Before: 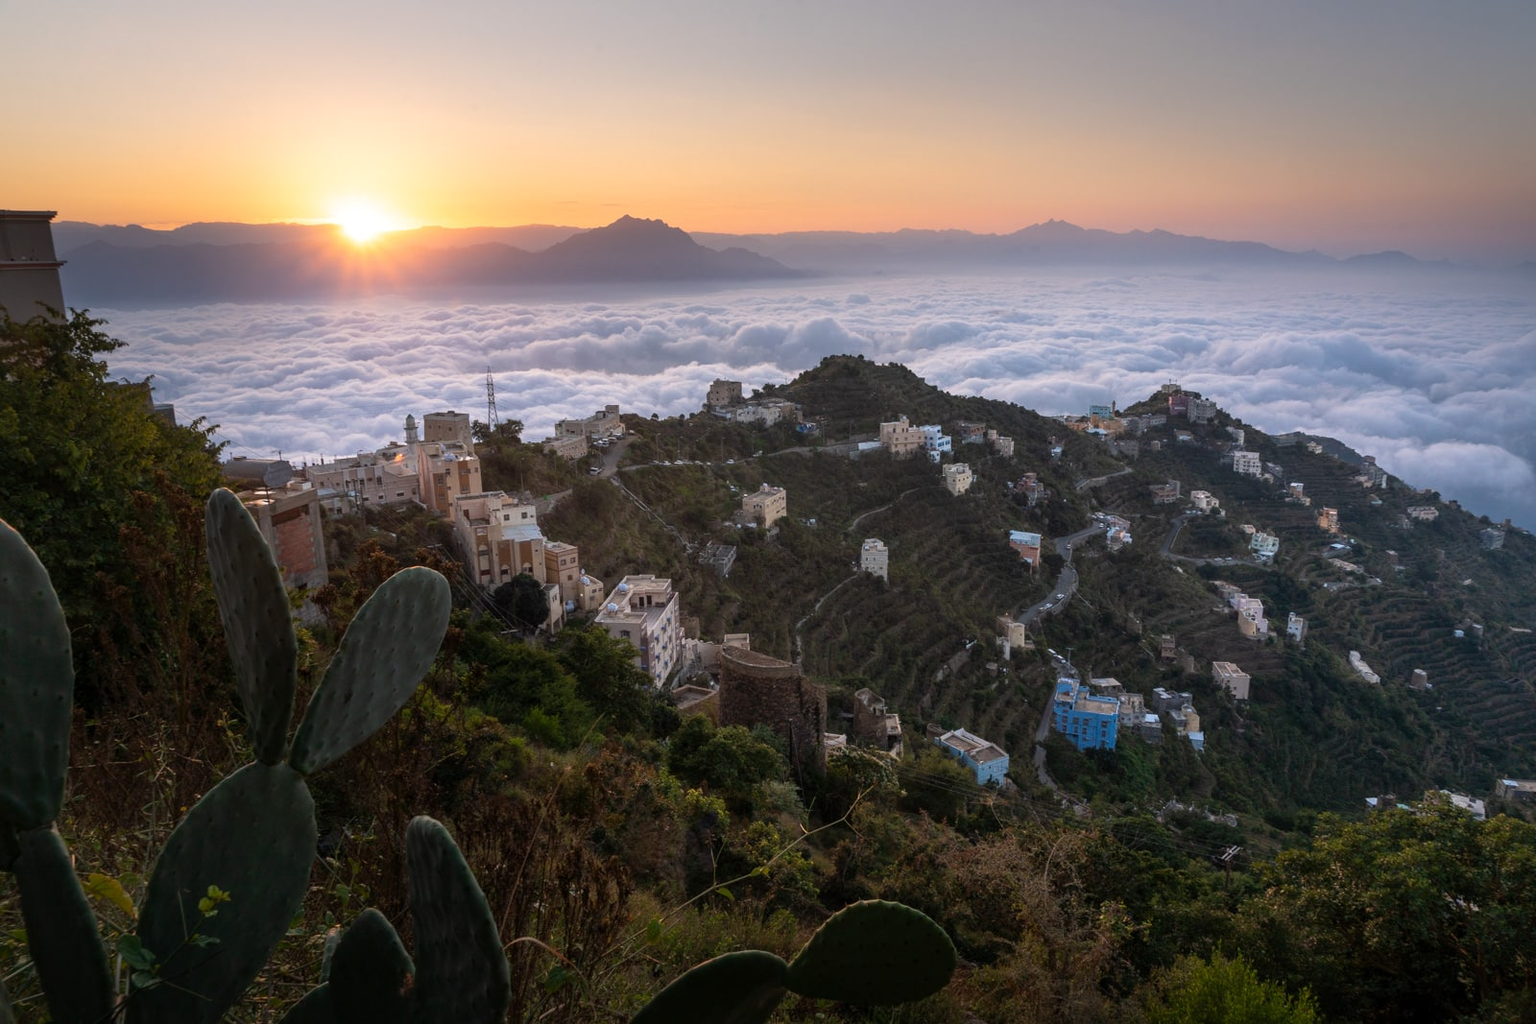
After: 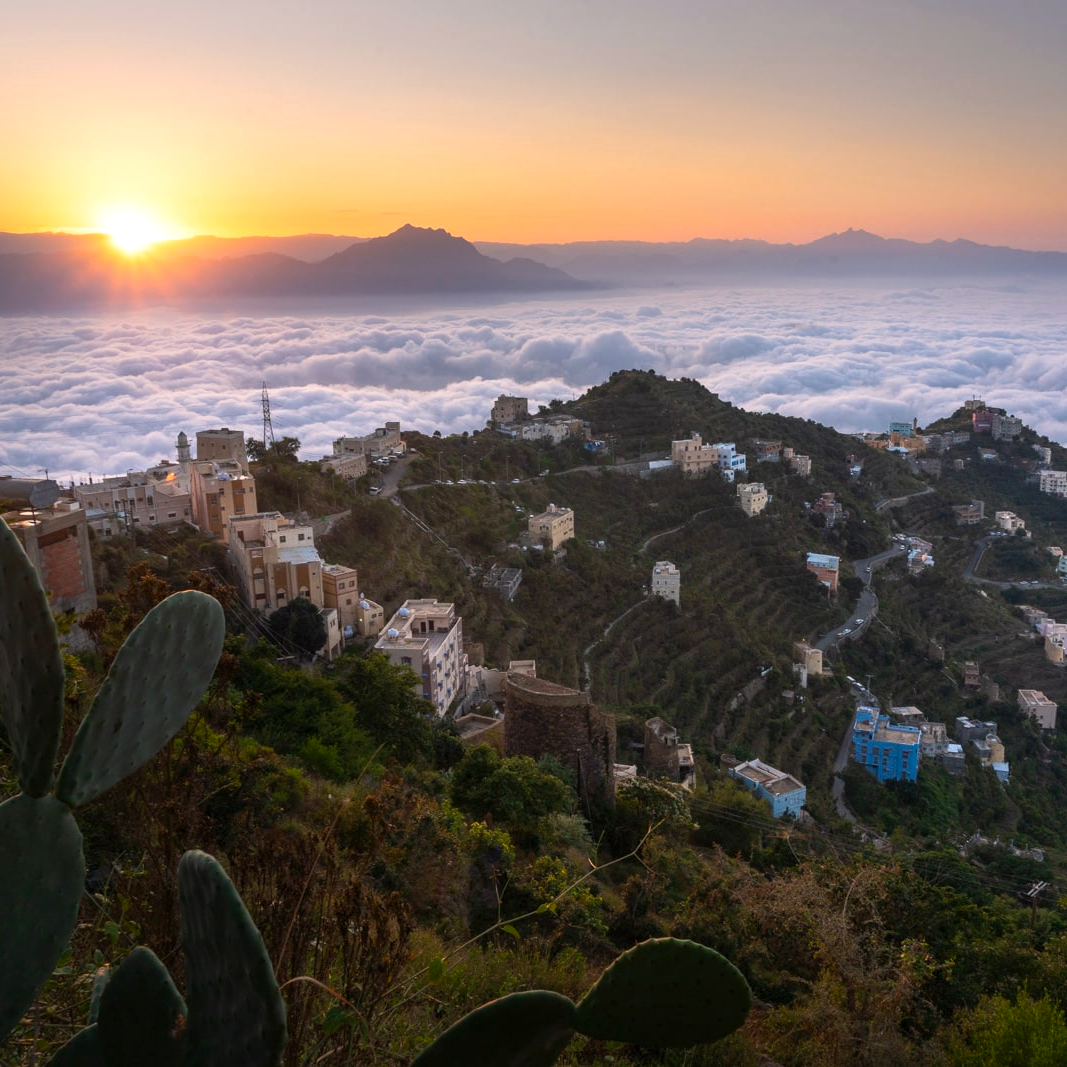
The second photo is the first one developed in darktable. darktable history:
crop and rotate: left 15.355%, right 17.953%
color balance rgb: highlights gain › chroma 1.023%, highlights gain › hue 60.1°, perceptual saturation grading › global saturation 19.382%, perceptual brilliance grading › highlights 10.442%, perceptual brilliance grading › shadows -11.398%, contrast -10.475%
